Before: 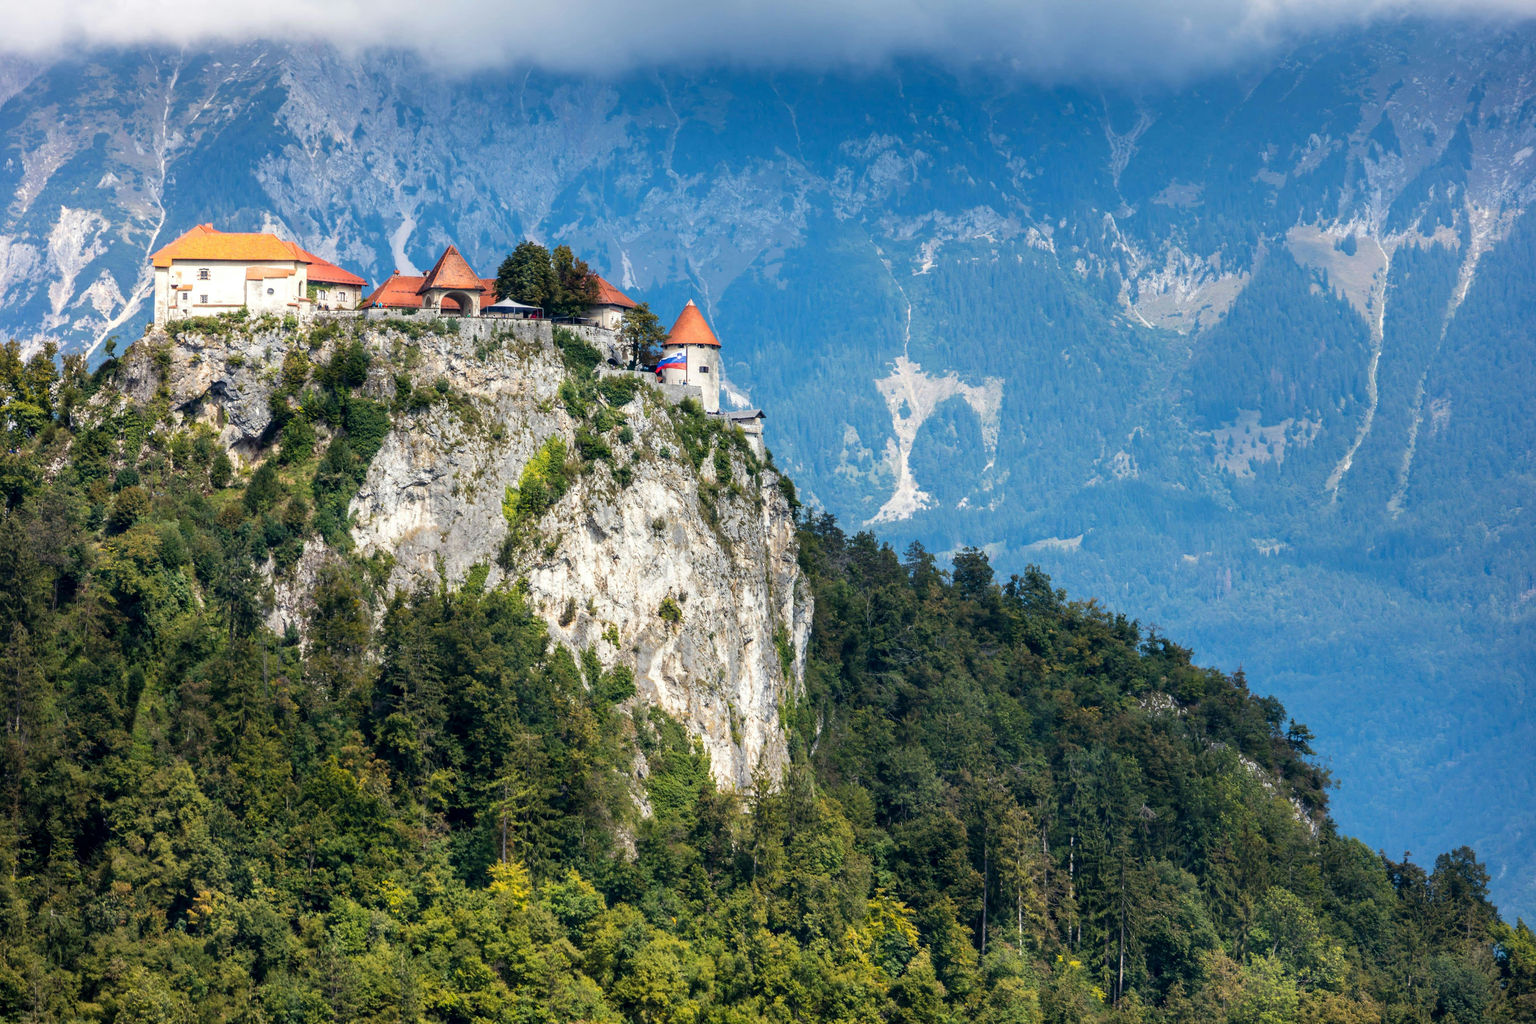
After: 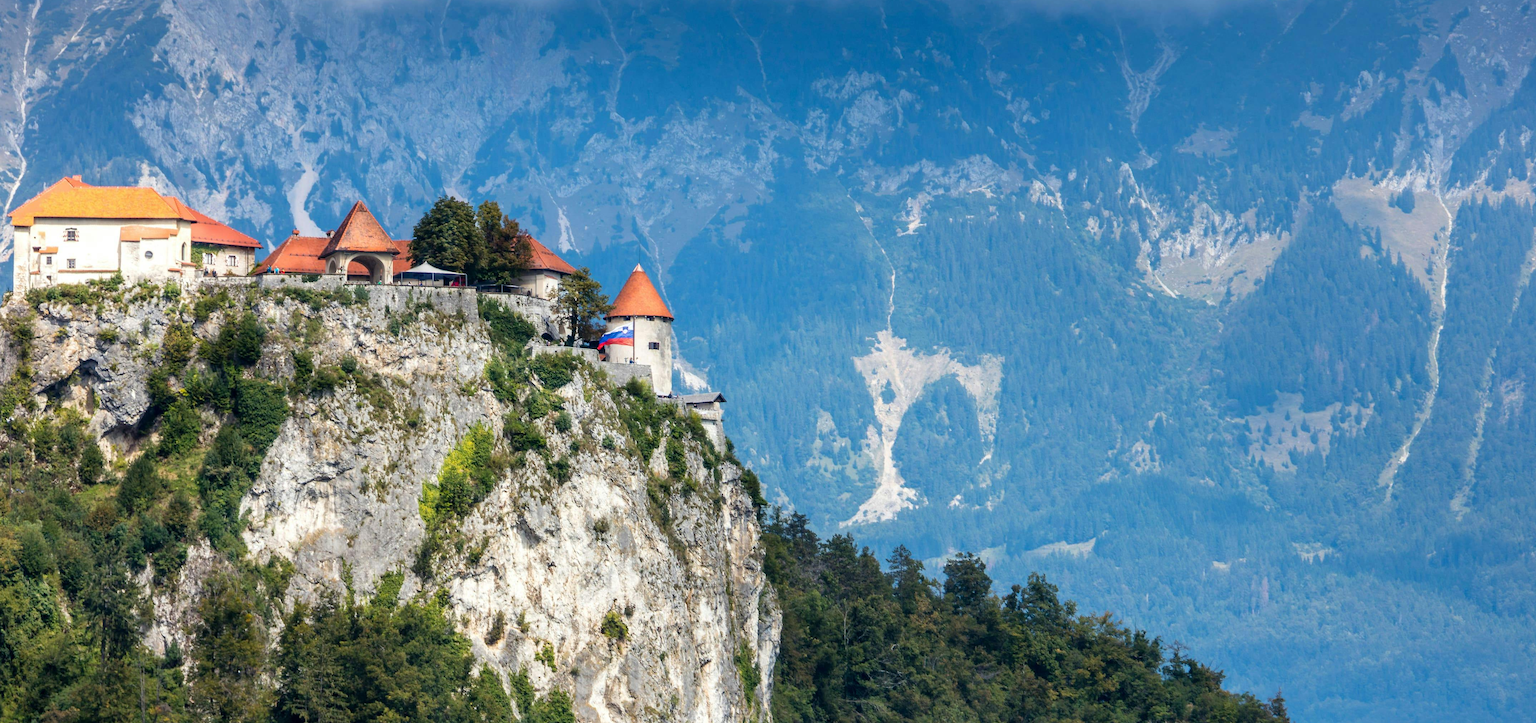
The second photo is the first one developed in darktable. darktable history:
crop and rotate: left 9.332%, top 7.162%, right 4.867%, bottom 32.166%
